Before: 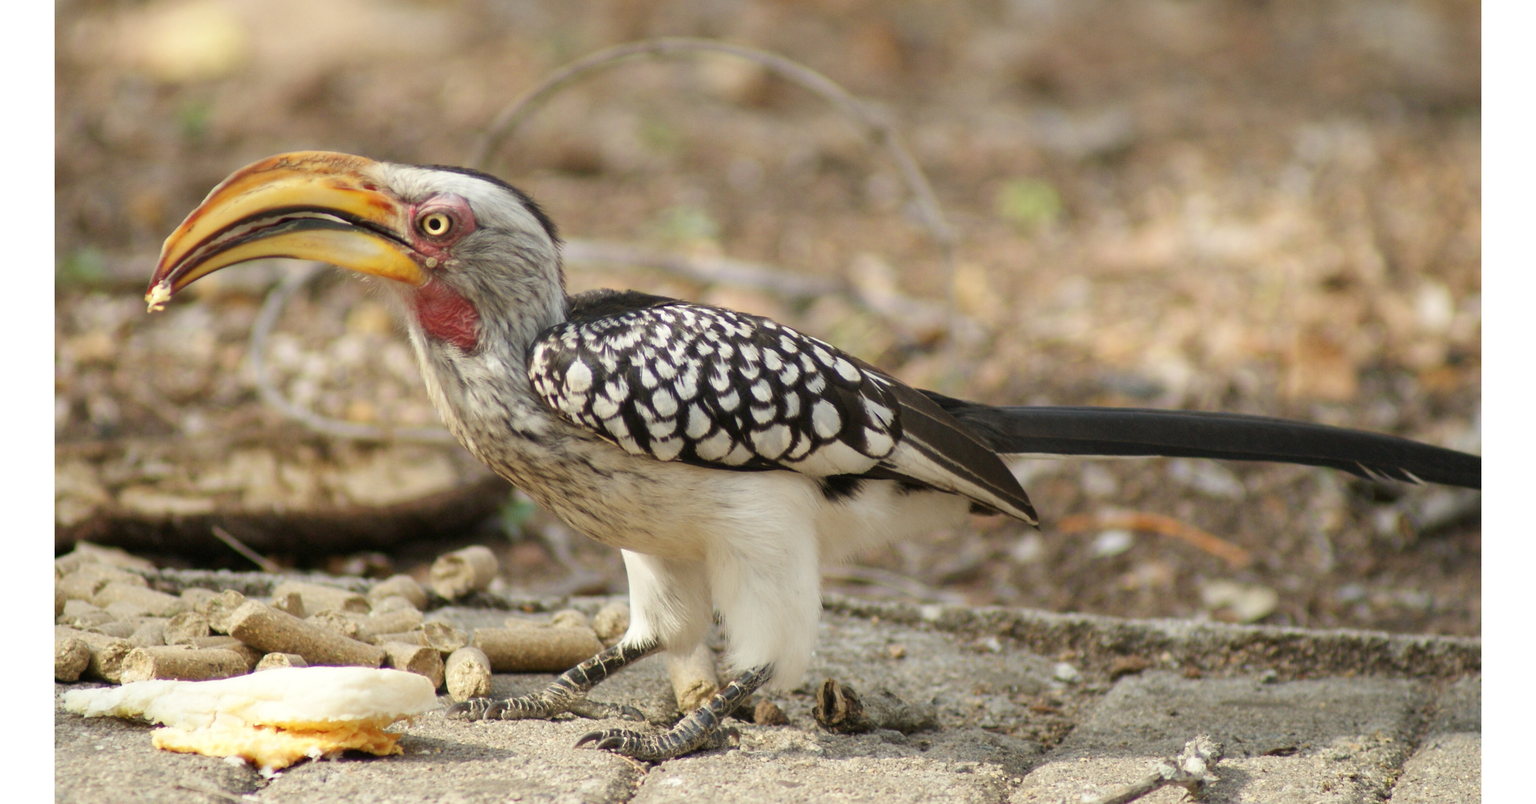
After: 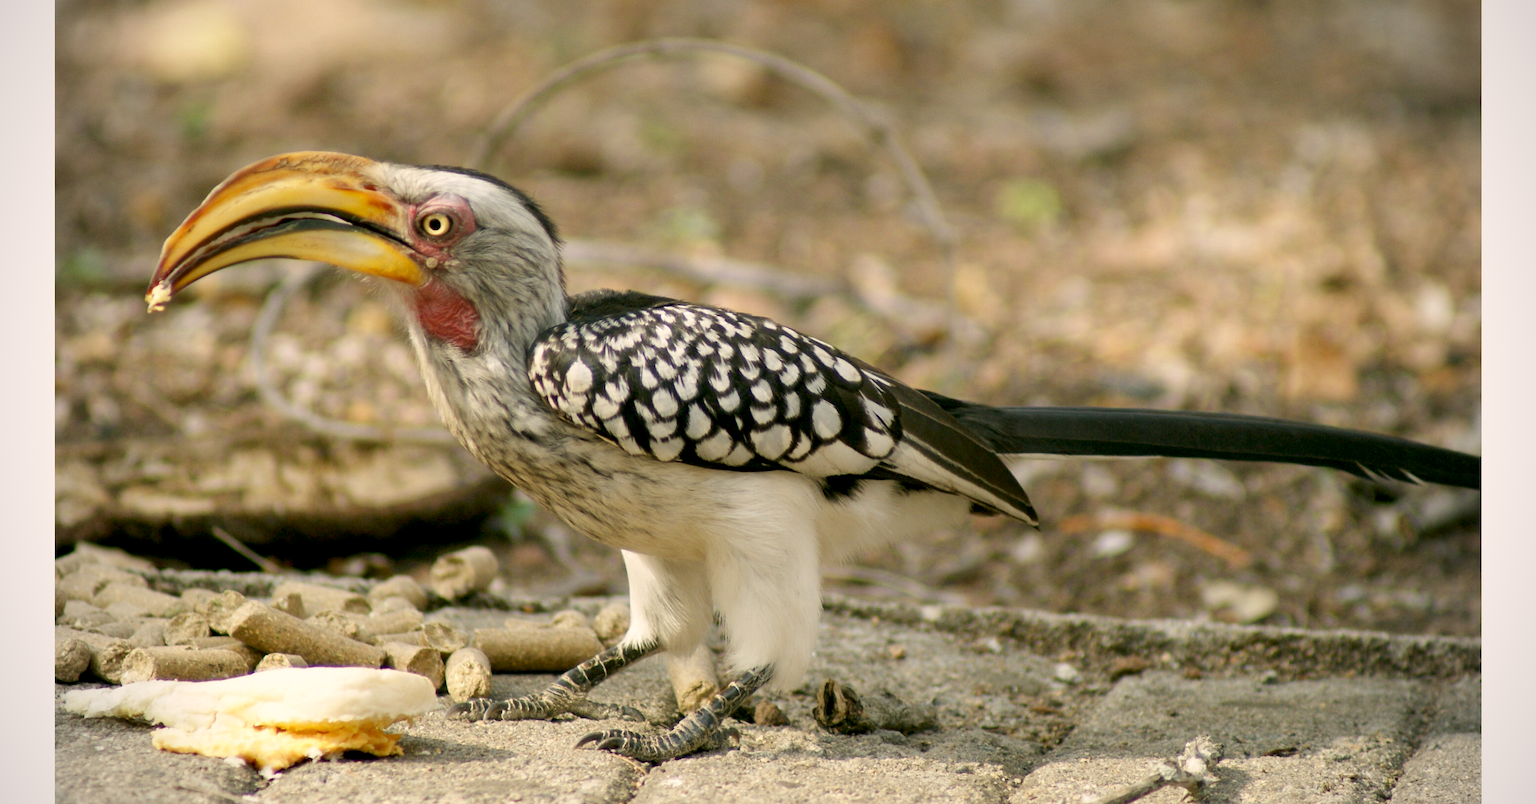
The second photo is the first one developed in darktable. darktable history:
vignetting: unbound false
color correction: highlights a* 4.48, highlights b* 4.98, shadows a* -7.14, shadows b* 4.65
exposure: black level correction 0.009, compensate highlight preservation false
